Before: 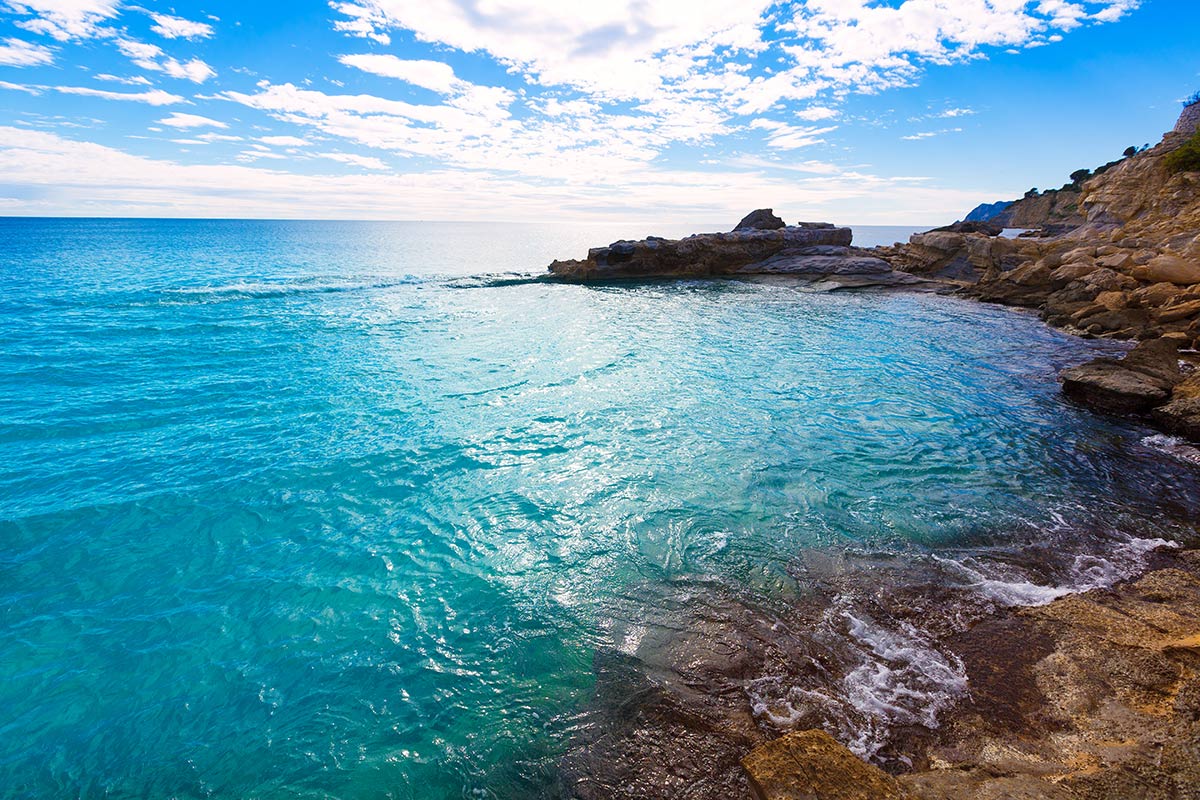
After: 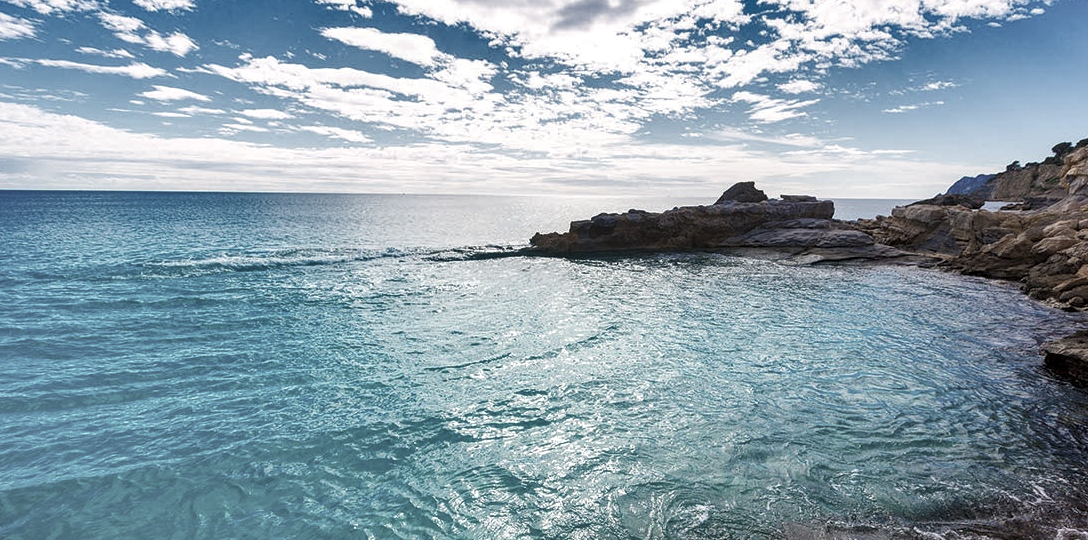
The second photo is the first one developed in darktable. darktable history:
crop: left 1.509%, top 3.452%, right 7.696%, bottom 28.452%
local contrast: on, module defaults
shadows and highlights: radius 118.69, shadows 42.21, highlights -61.56, soften with gaussian
color correction: saturation 0.5
